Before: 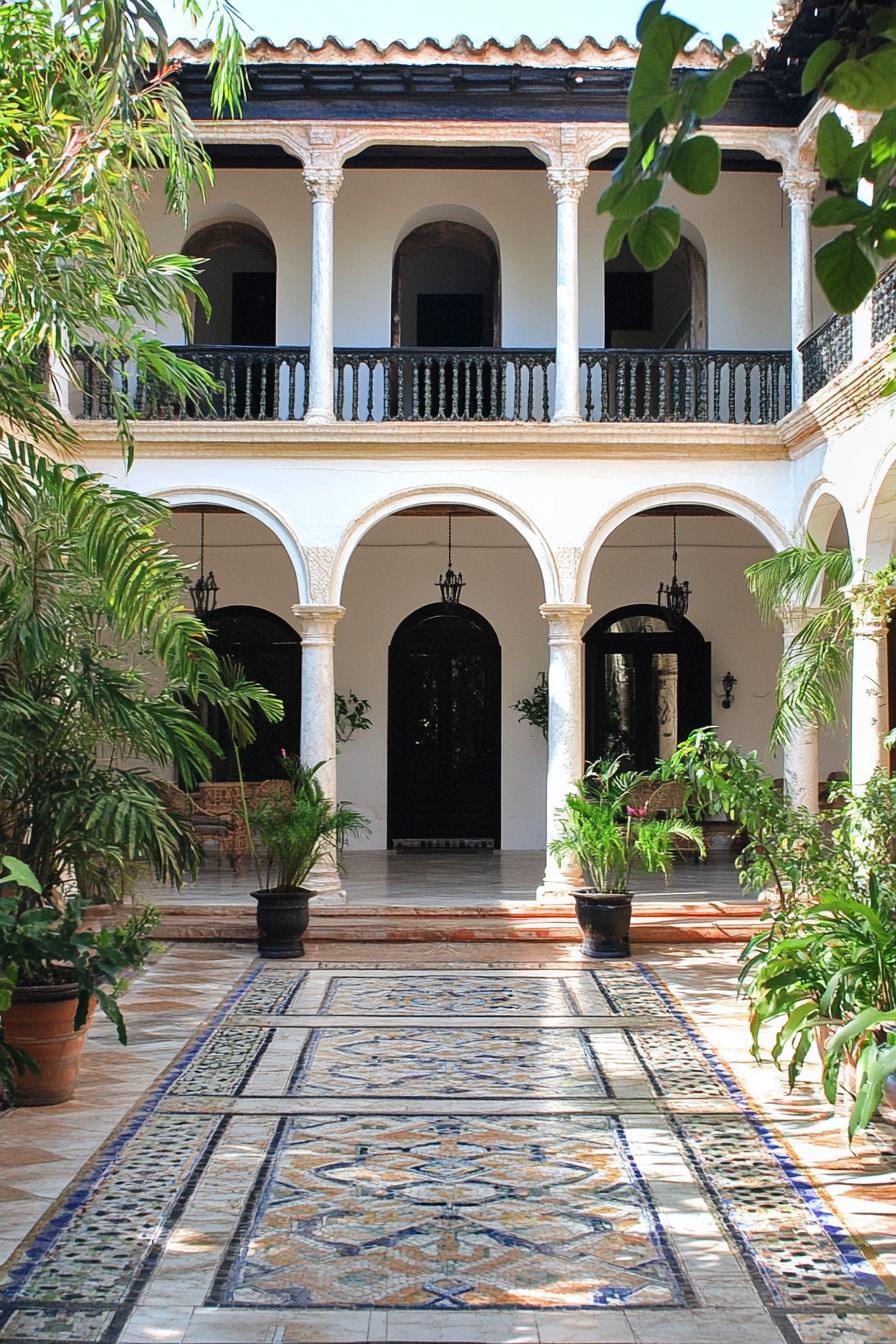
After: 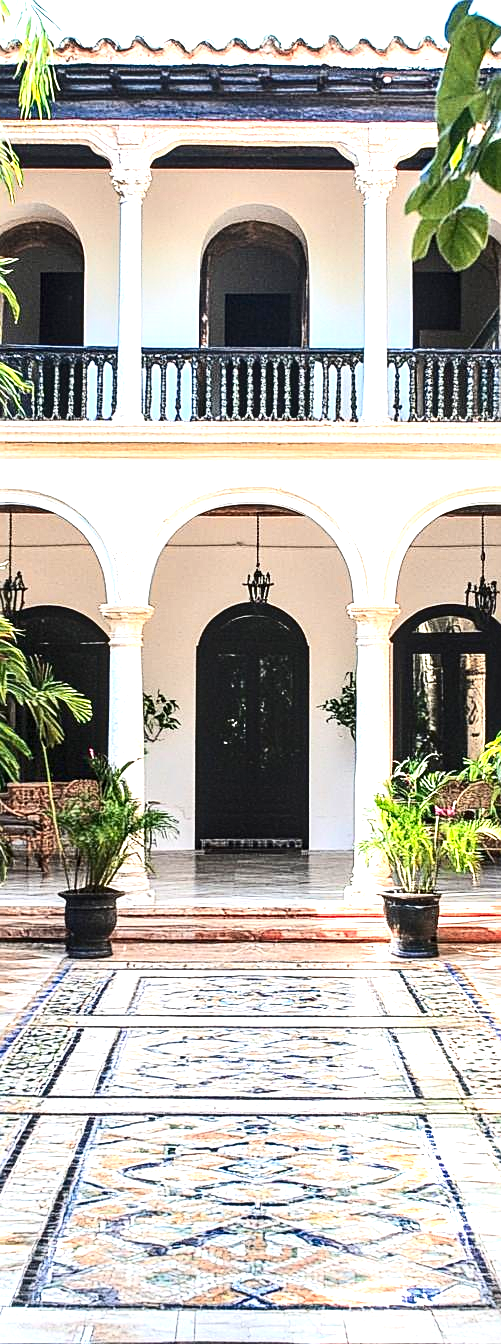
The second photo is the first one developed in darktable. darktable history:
sharpen: on, module defaults
local contrast: detail 142%
contrast brightness saturation: contrast 0.27
exposure: black level correction 0, exposure 1.377 EV, compensate highlight preservation false
crop: left 21.456%, right 22.629%
color zones: curves: ch1 [(0, 0.469) (0.072, 0.457) (0.243, 0.494) (0.429, 0.5) (0.571, 0.5) (0.714, 0.5) (0.857, 0.5) (1, 0.469)]; ch2 [(0, 0.499) (0.143, 0.467) (0.242, 0.436) (0.429, 0.493) (0.571, 0.5) (0.714, 0.5) (0.857, 0.5) (1, 0.499)]
